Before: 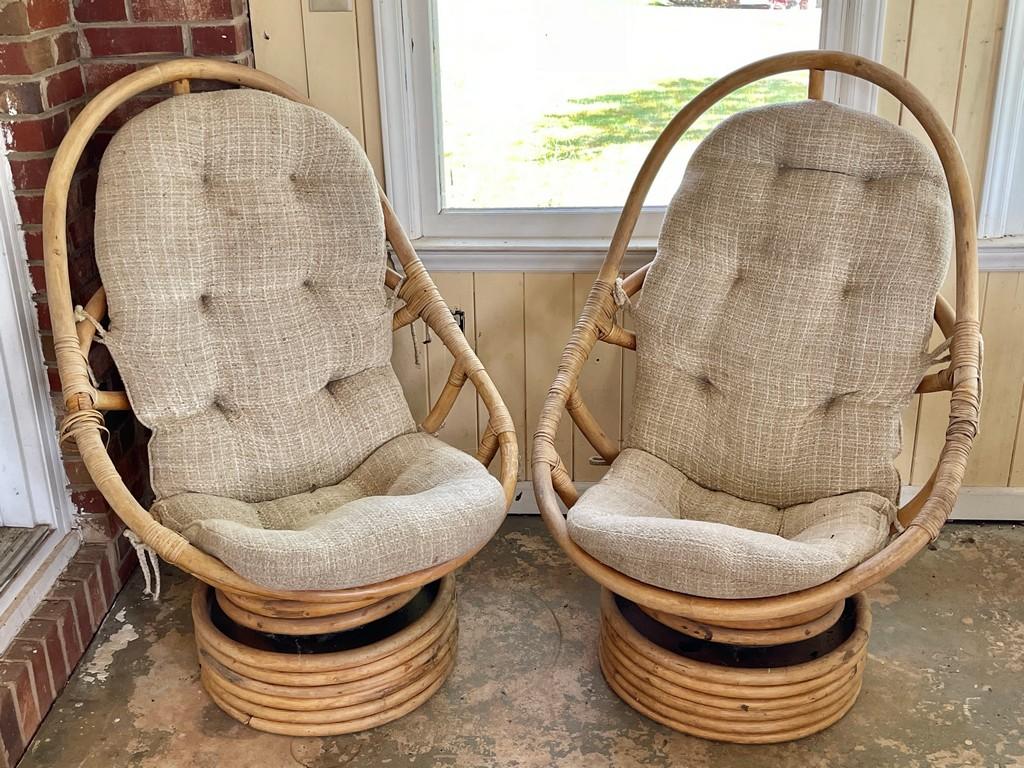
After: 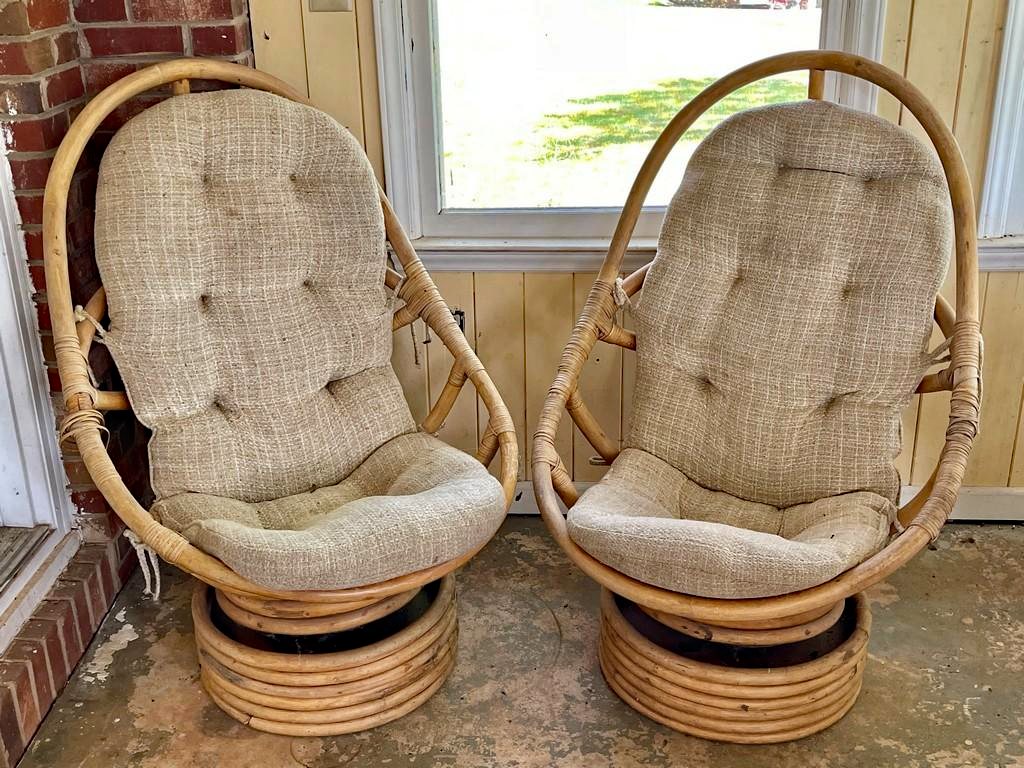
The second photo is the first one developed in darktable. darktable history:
haze removal: strength 0.415, compatibility mode true, adaptive false
